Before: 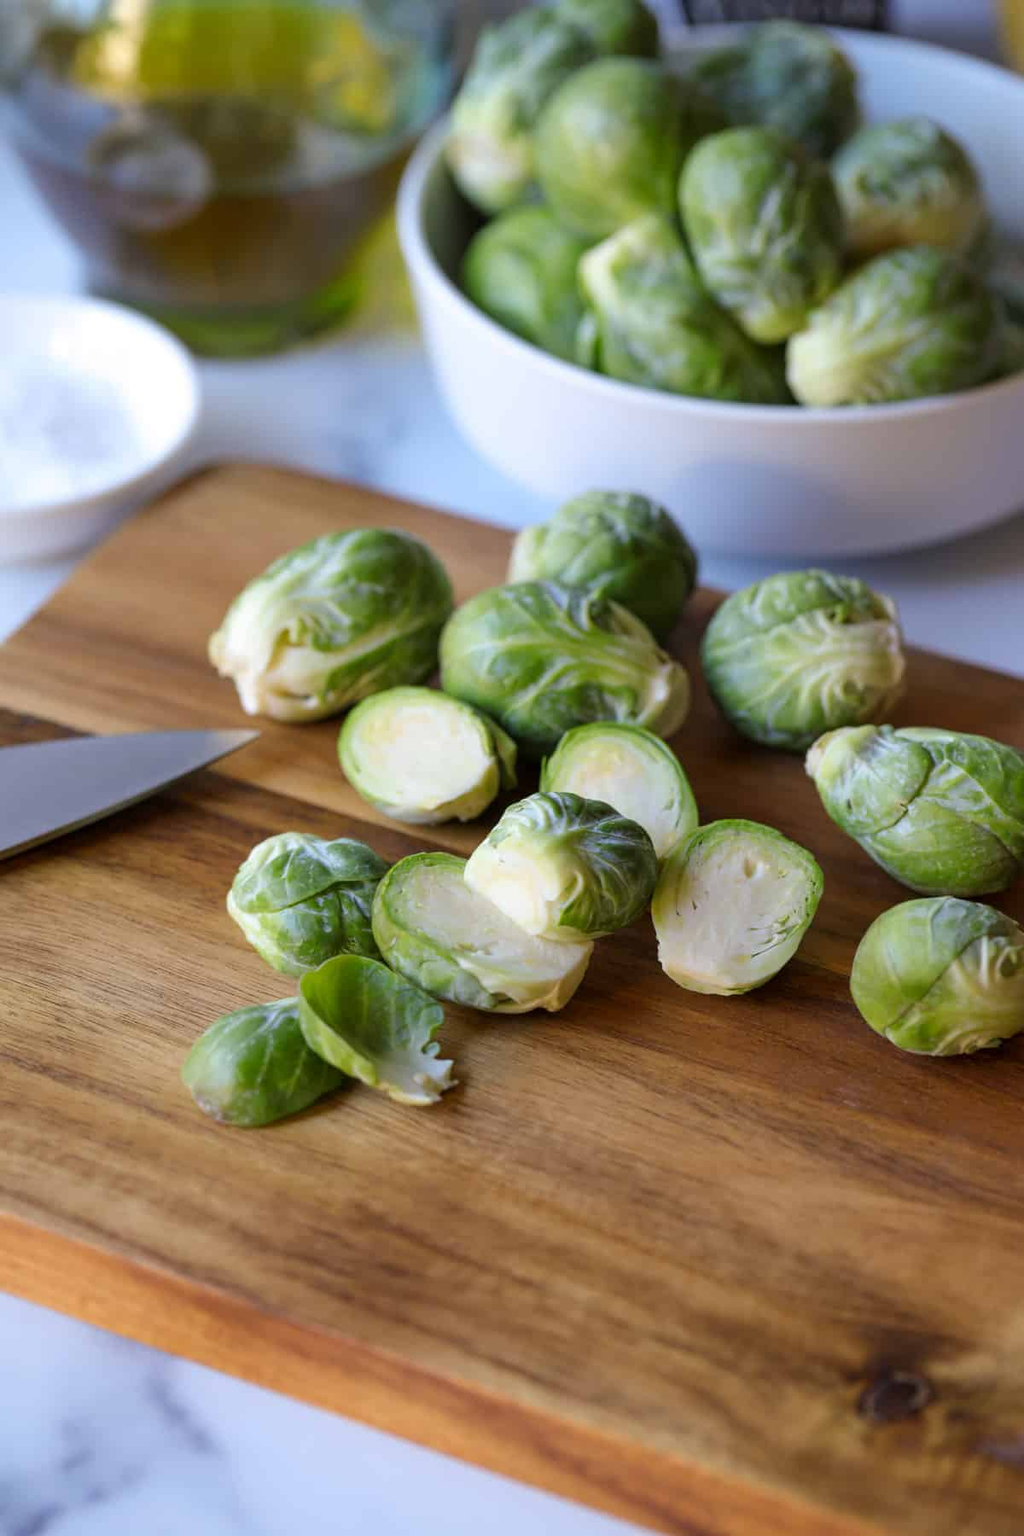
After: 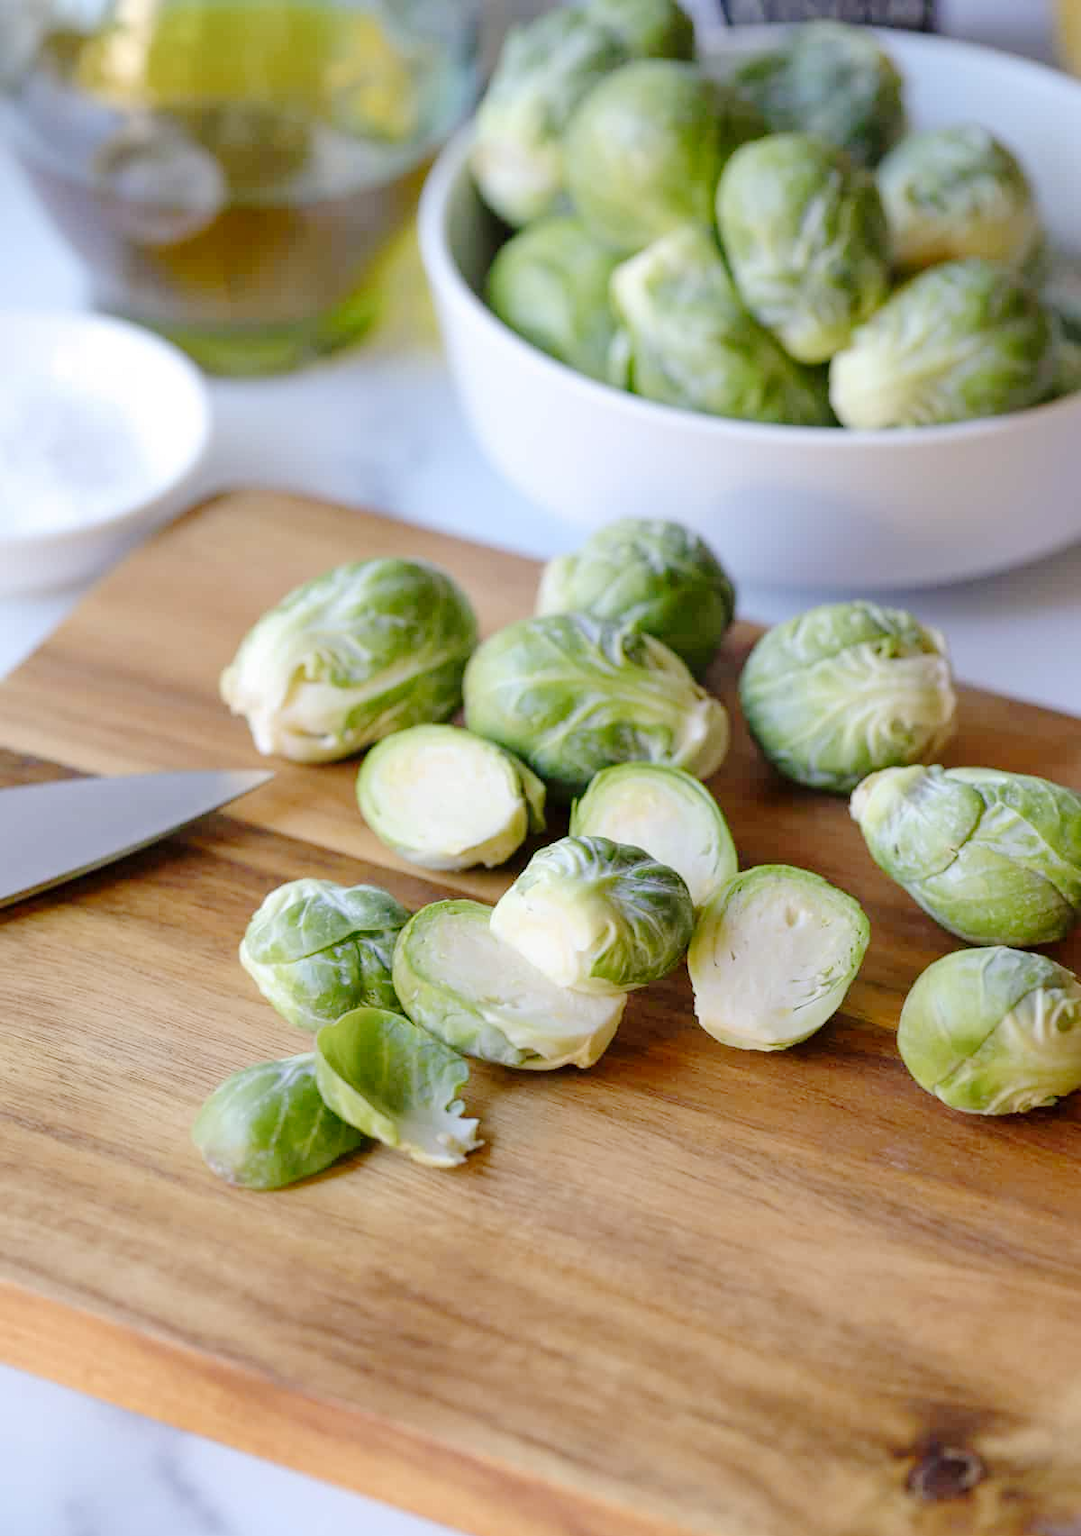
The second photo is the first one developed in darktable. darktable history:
crop and rotate: top 0.011%, bottom 5.226%
tone curve: curves: ch0 [(0, 0) (0.26, 0.424) (0.417, 0.585) (1, 1)], preserve colors none
